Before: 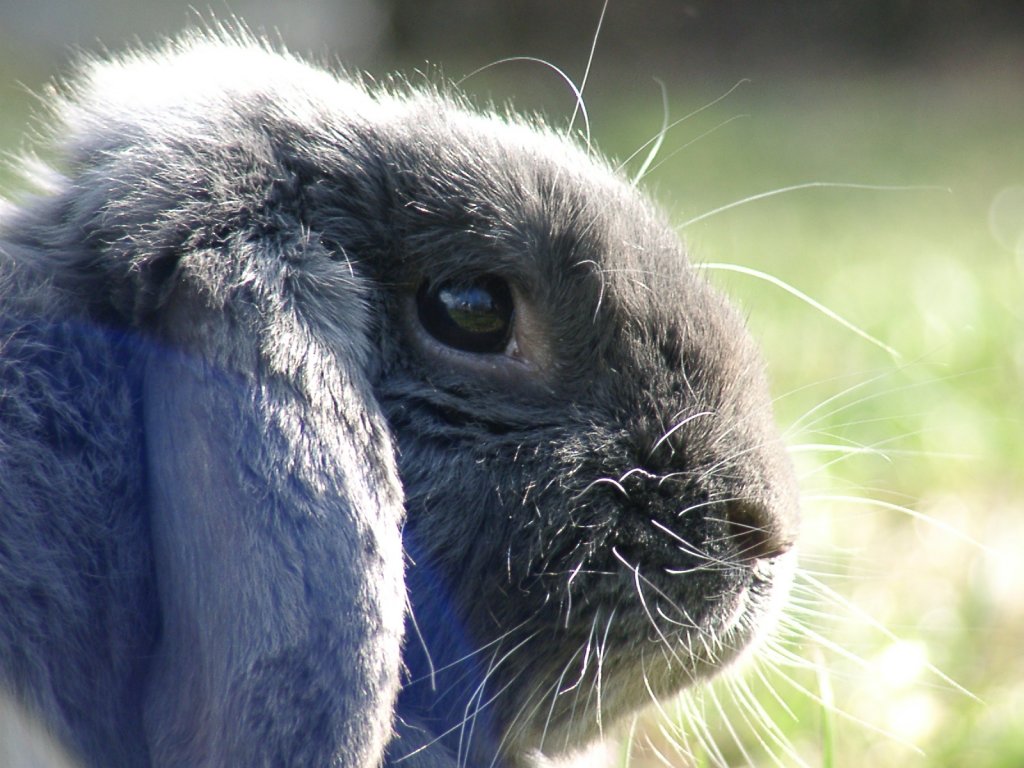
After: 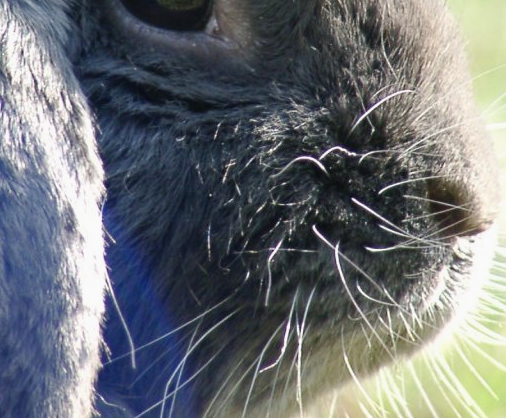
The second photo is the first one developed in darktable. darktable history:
crop: left 29.31%, top 42.055%, right 21.26%, bottom 3.492%
tone curve: curves: ch0 [(0, 0.012) (0.036, 0.035) (0.274, 0.288) (0.504, 0.536) (0.844, 0.84) (1, 0.983)]; ch1 [(0, 0) (0.389, 0.403) (0.462, 0.486) (0.499, 0.498) (0.511, 0.502) (0.536, 0.547) (0.579, 0.578) (0.626, 0.645) (0.749, 0.781) (1, 1)]; ch2 [(0, 0) (0.457, 0.486) (0.5, 0.5) (0.557, 0.561) (0.614, 0.622) (0.704, 0.732) (1, 1)], preserve colors none
